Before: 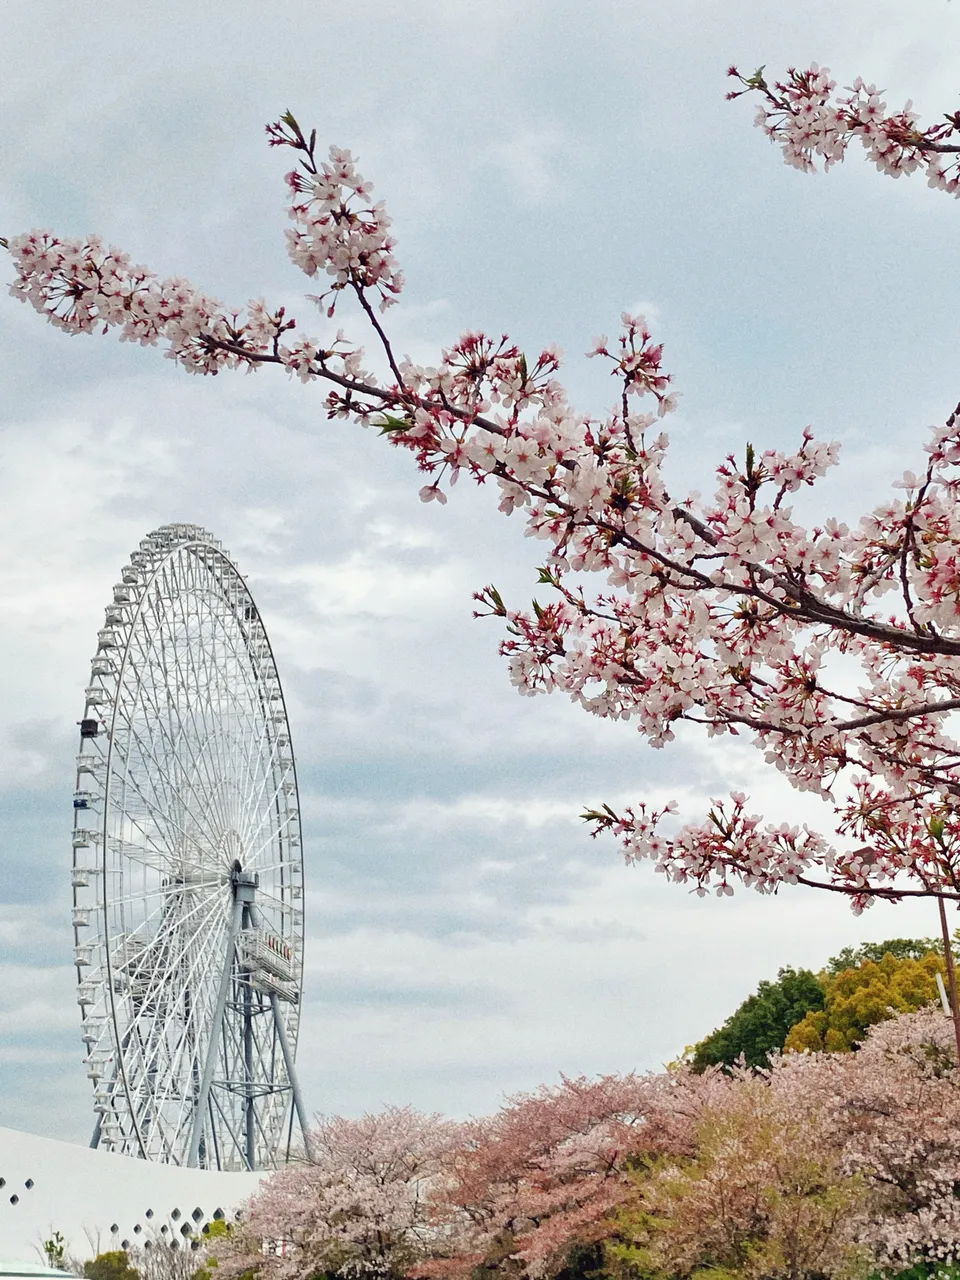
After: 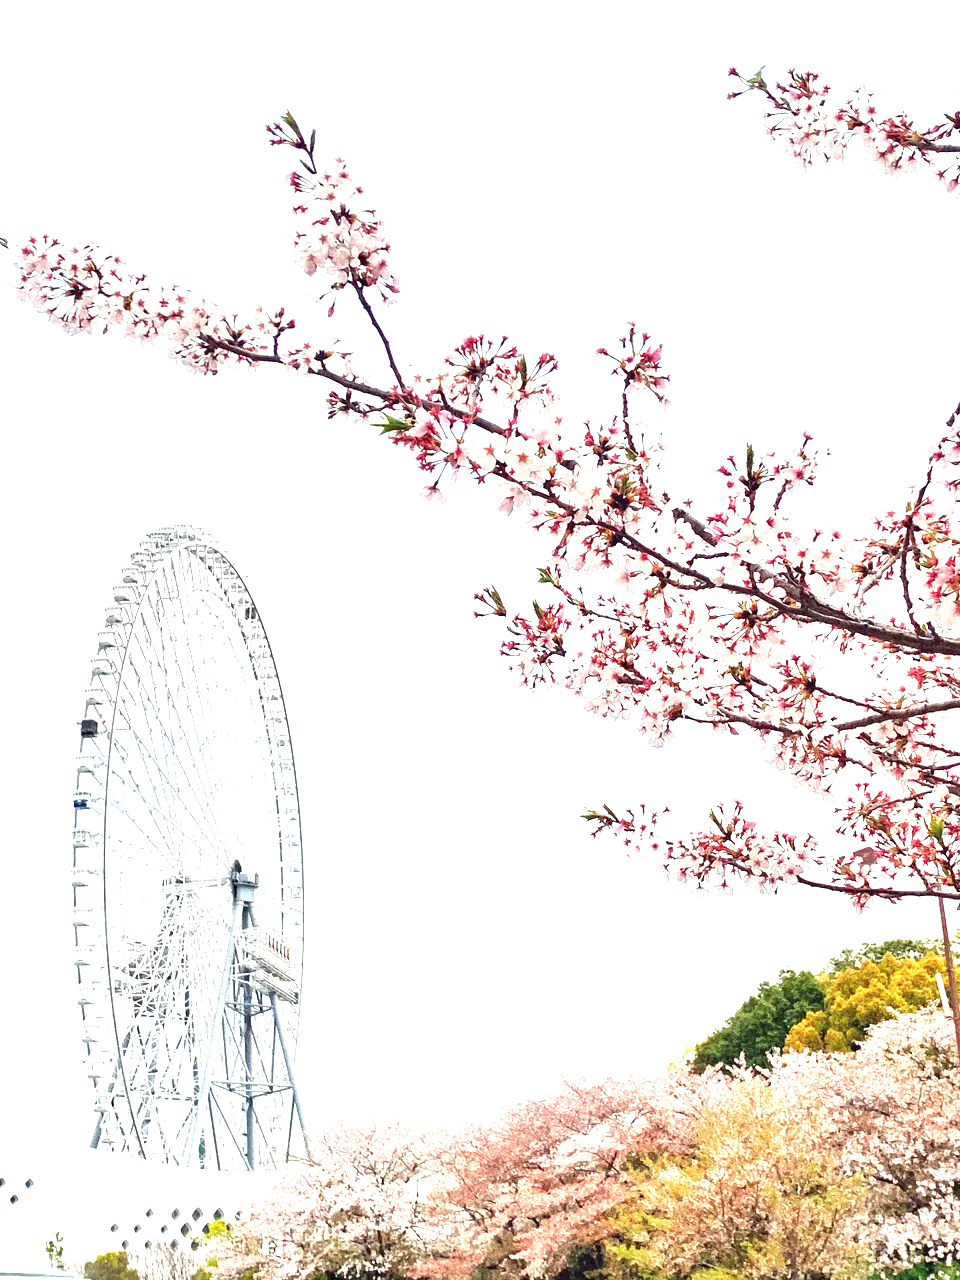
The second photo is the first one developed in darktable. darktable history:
exposure: black level correction 0.001, exposure 1.642 EV, compensate exposure bias true, compensate highlight preservation false
local contrast: mode bilateral grid, contrast 21, coarseness 50, detail 119%, midtone range 0.2
